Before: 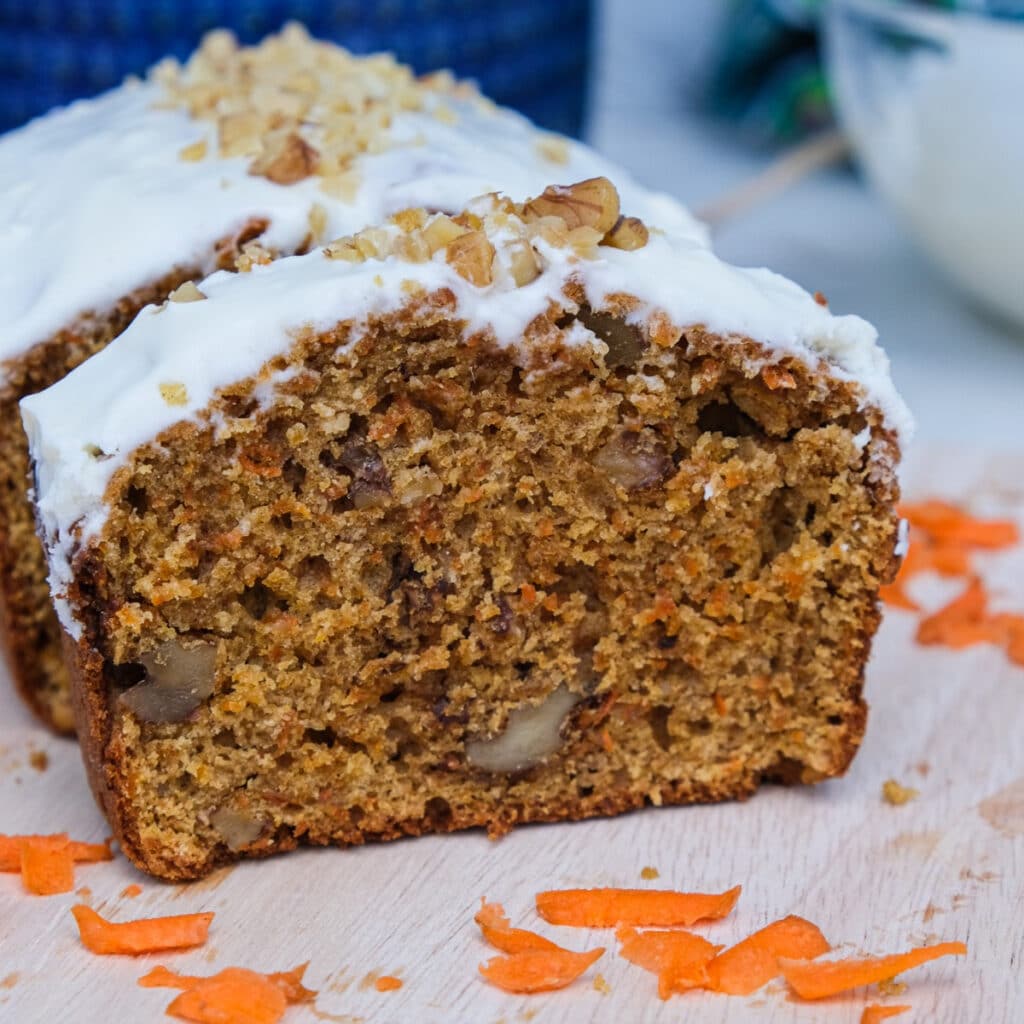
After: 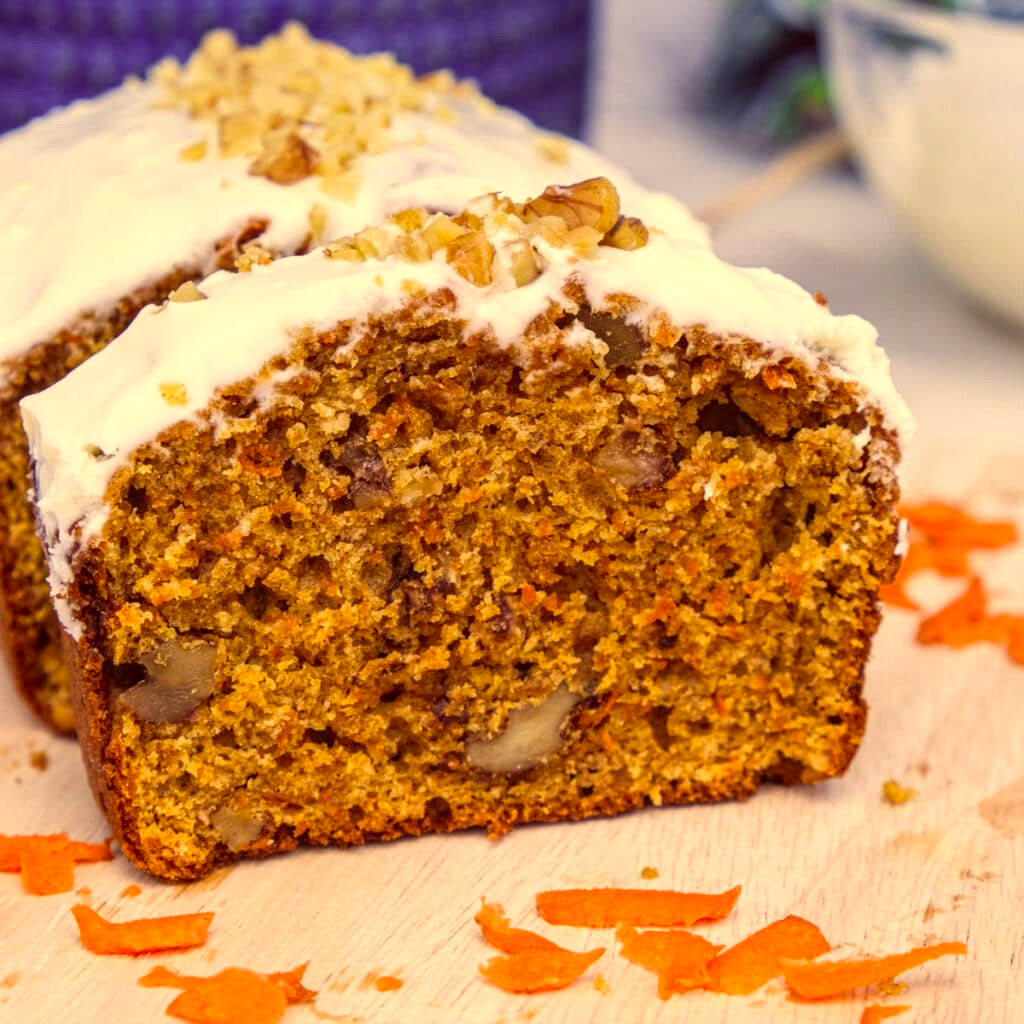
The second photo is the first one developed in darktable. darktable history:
color correction: highlights a* 10.12, highlights b* 39.46, shadows a* 14.42, shadows b* 3.4
exposure: black level correction 0.001, exposure 0.498 EV, compensate highlight preservation false
local contrast: detail 109%
